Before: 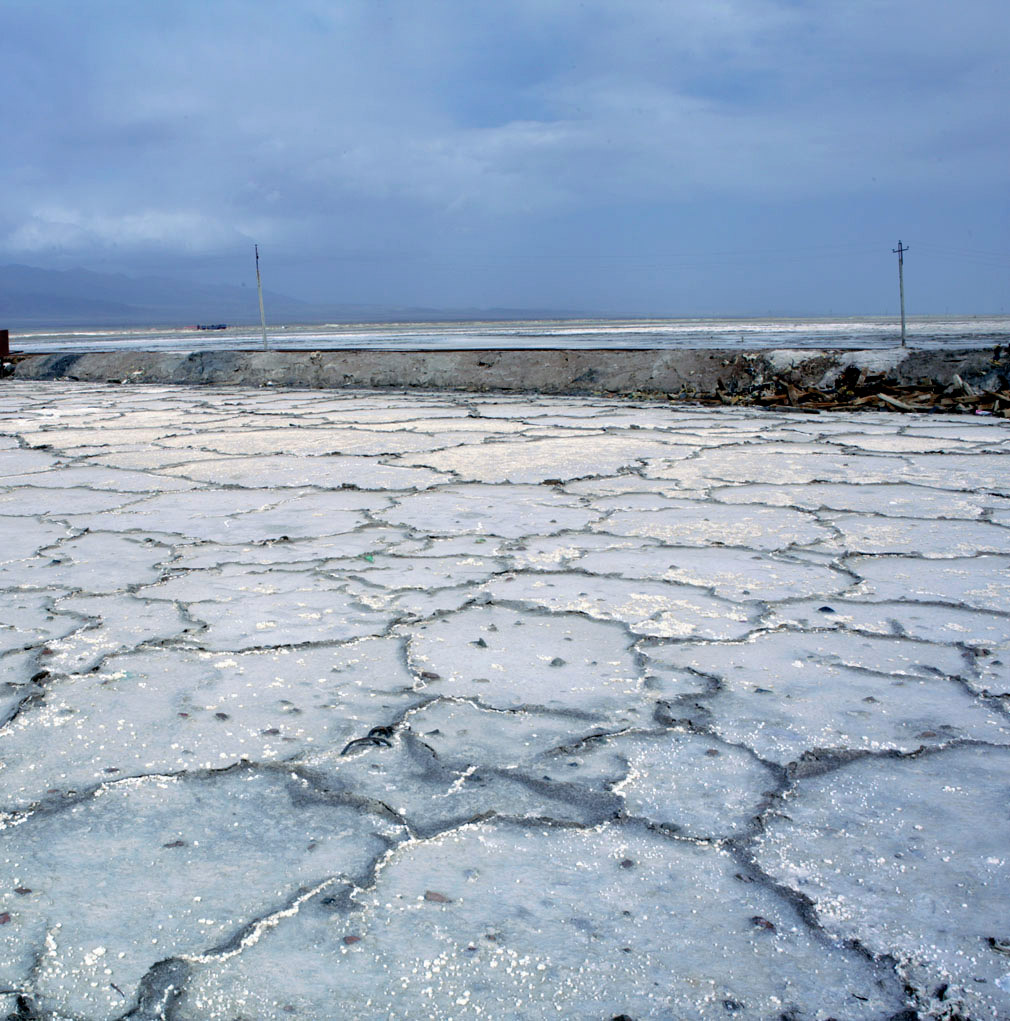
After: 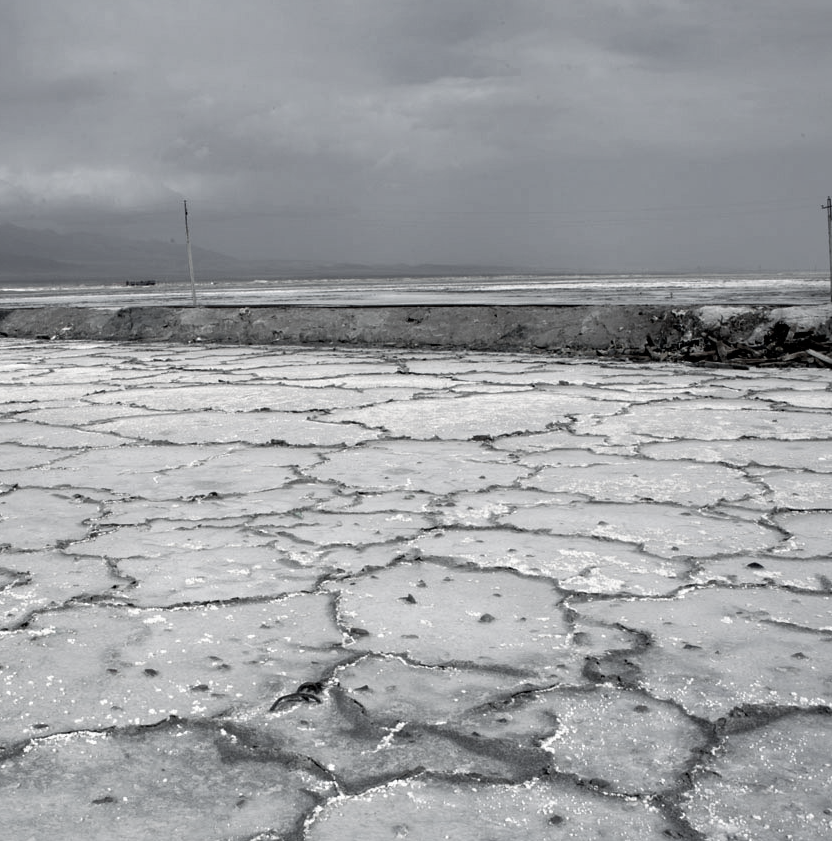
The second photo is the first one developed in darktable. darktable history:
crop and rotate: left 7.06%, top 4.418%, right 10.527%, bottom 13.134%
contrast brightness saturation: saturation -0.063
color correction: highlights b* -0.021, saturation 0.146
shadows and highlights: radius 336.16, shadows 28.88, soften with gaussian
